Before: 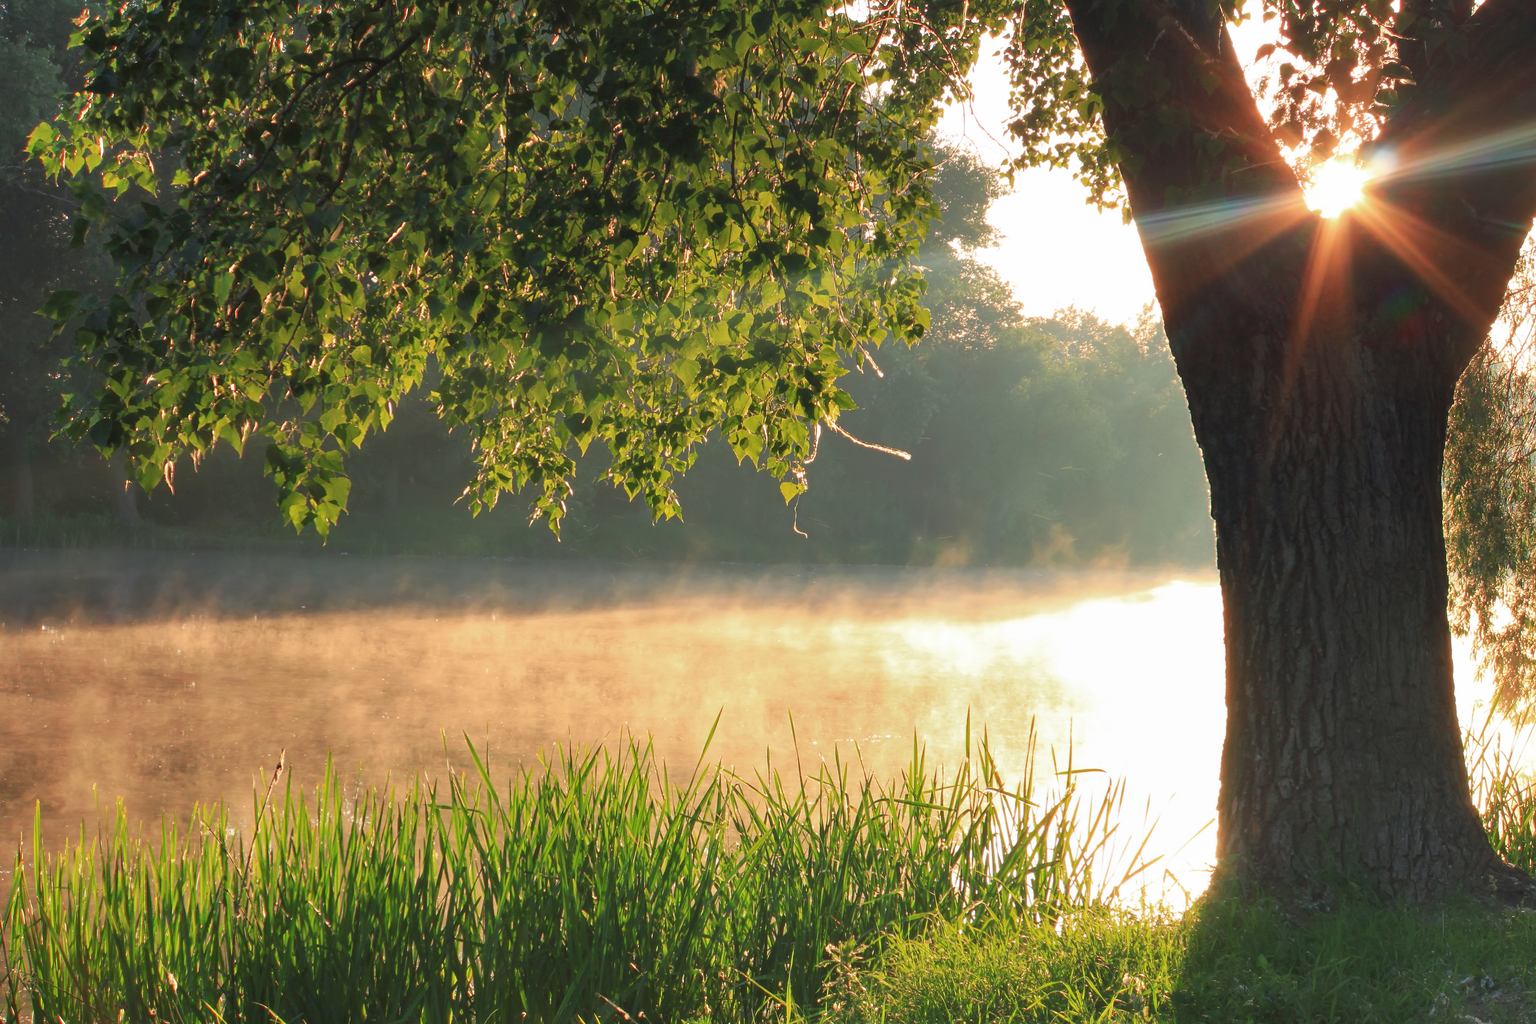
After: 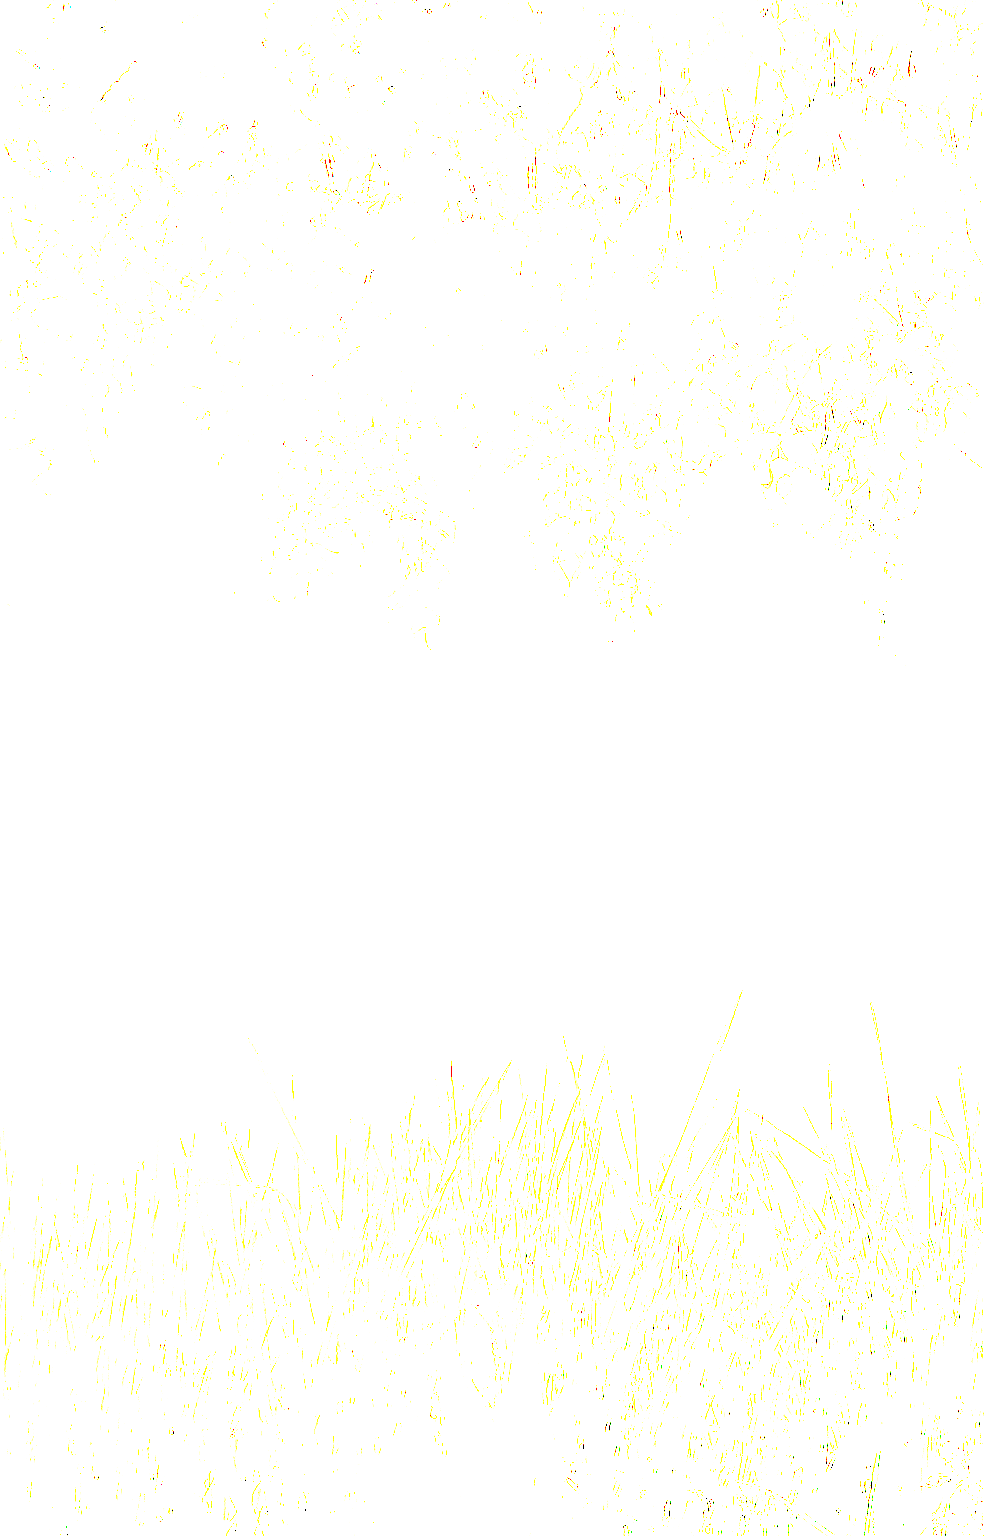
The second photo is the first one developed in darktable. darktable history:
crop and rotate: left 21.77%, top 18.528%, right 44.676%, bottom 2.997%
exposure: exposure 8 EV, compensate highlight preservation false
sharpen: amount 0.2
